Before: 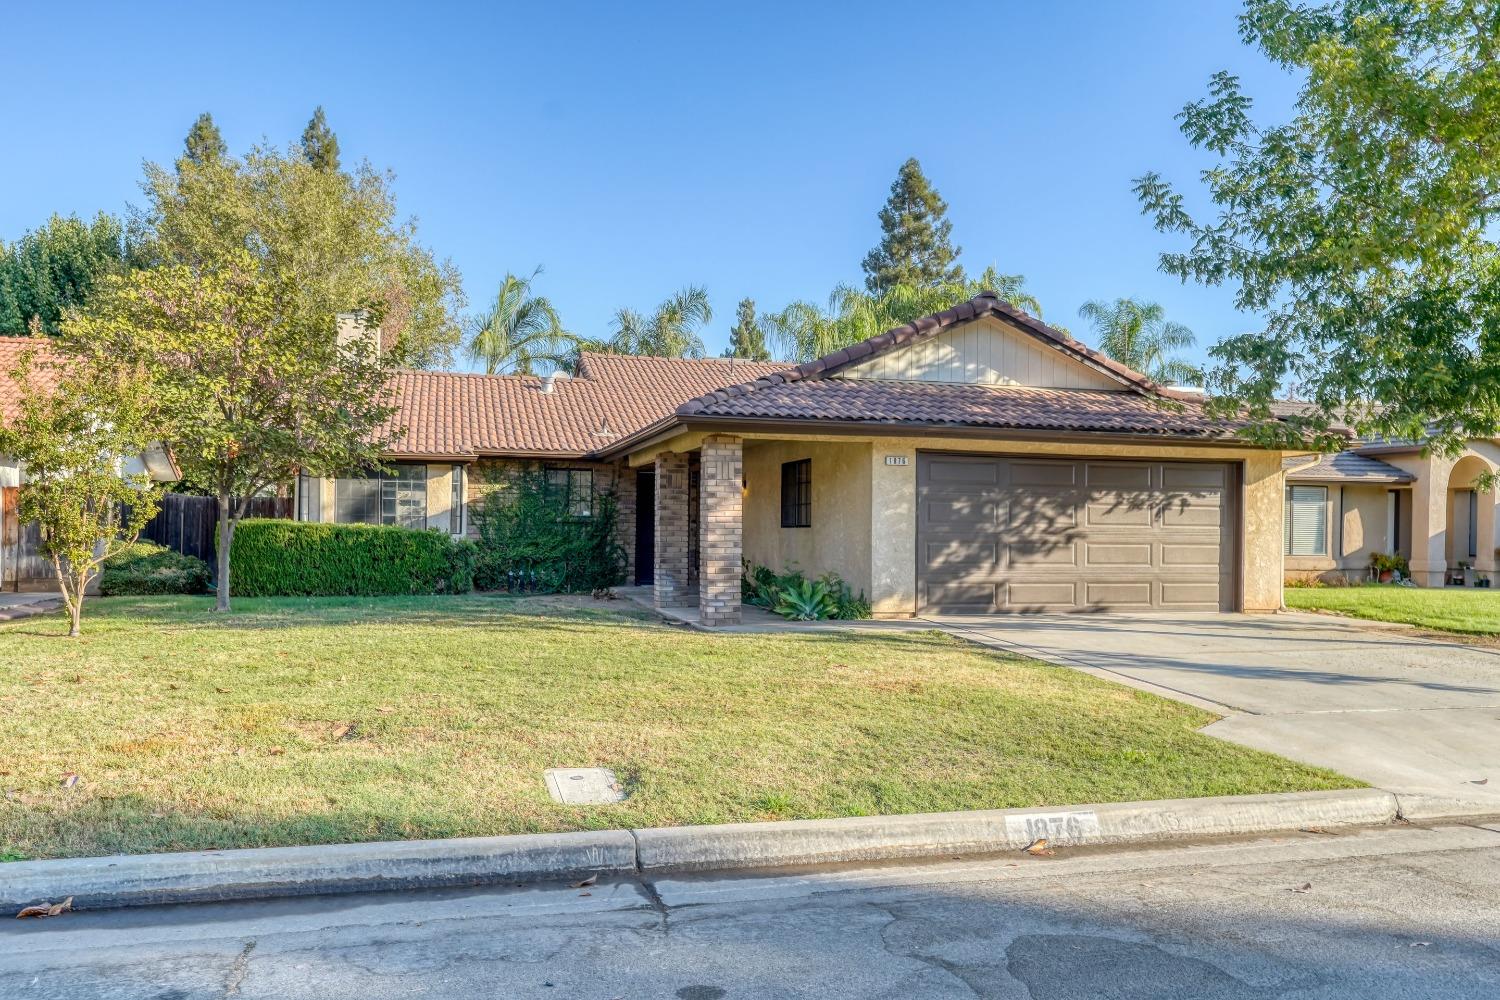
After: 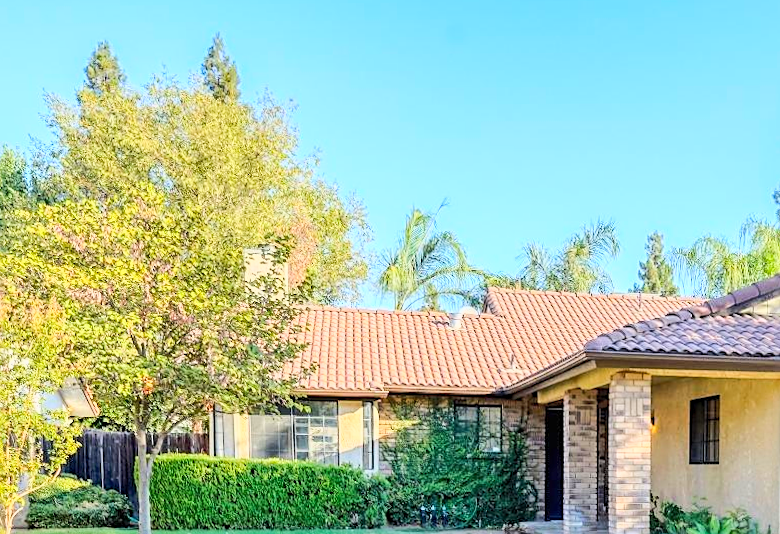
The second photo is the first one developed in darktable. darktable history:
contrast brightness saturation: brightness 0.09, saturation 0.19
crop and rotate: left 3.047%, top 7.509%, right 42.236%, bottom 37.598%
sharpen: radius 1.967
base curve: curves: ch0 [(0, 0) (0.025, 0.046) (0.112, 0.277) (0.467, 0.74) (0.814, 0.929) (1, 0.942)]
rotate and perspective: rotation 0.074°, lens shift (vertical) 0.096, lens shift (horizontal) -0.041, crop left 0.043, crop right 0.952, crop top 0.024, crop bottom 0.979
